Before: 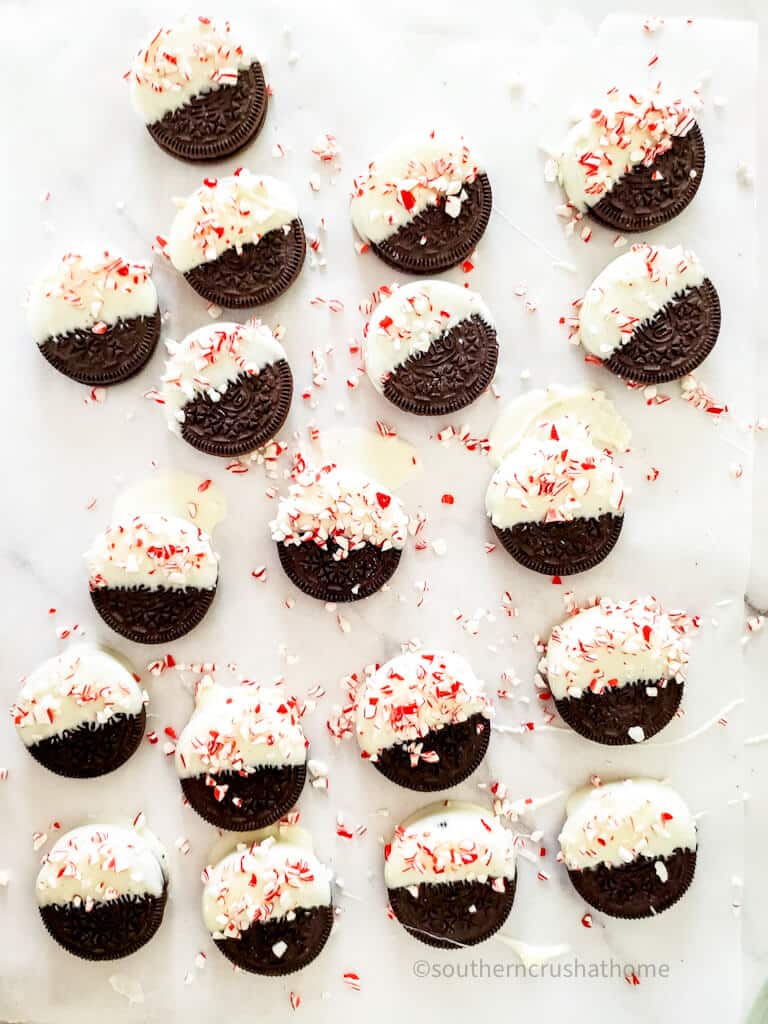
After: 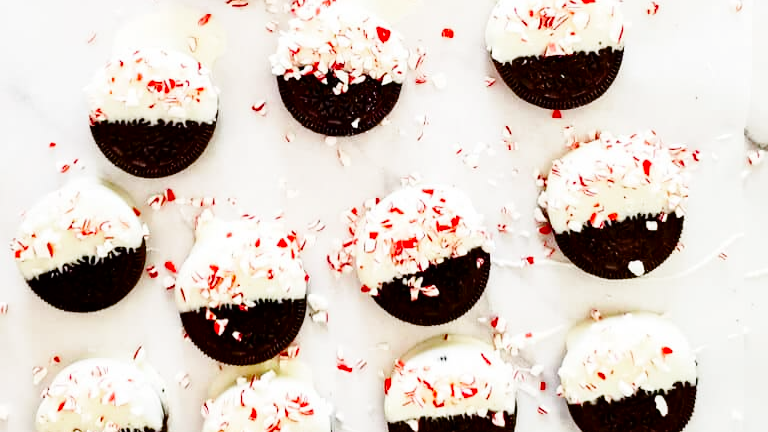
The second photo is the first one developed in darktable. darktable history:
contrast brightness saturation: contrast 0.07, brightness -0.14, saturation 0.11
crop: top 45.551%, bottom 12.262%
base curve: curves: ch0 [(0, 0) (0.036, 0.025) (0.121, 0.166) (0.206, 0.329) (0.605, 0.79) (1, 1)], preserve colors none
